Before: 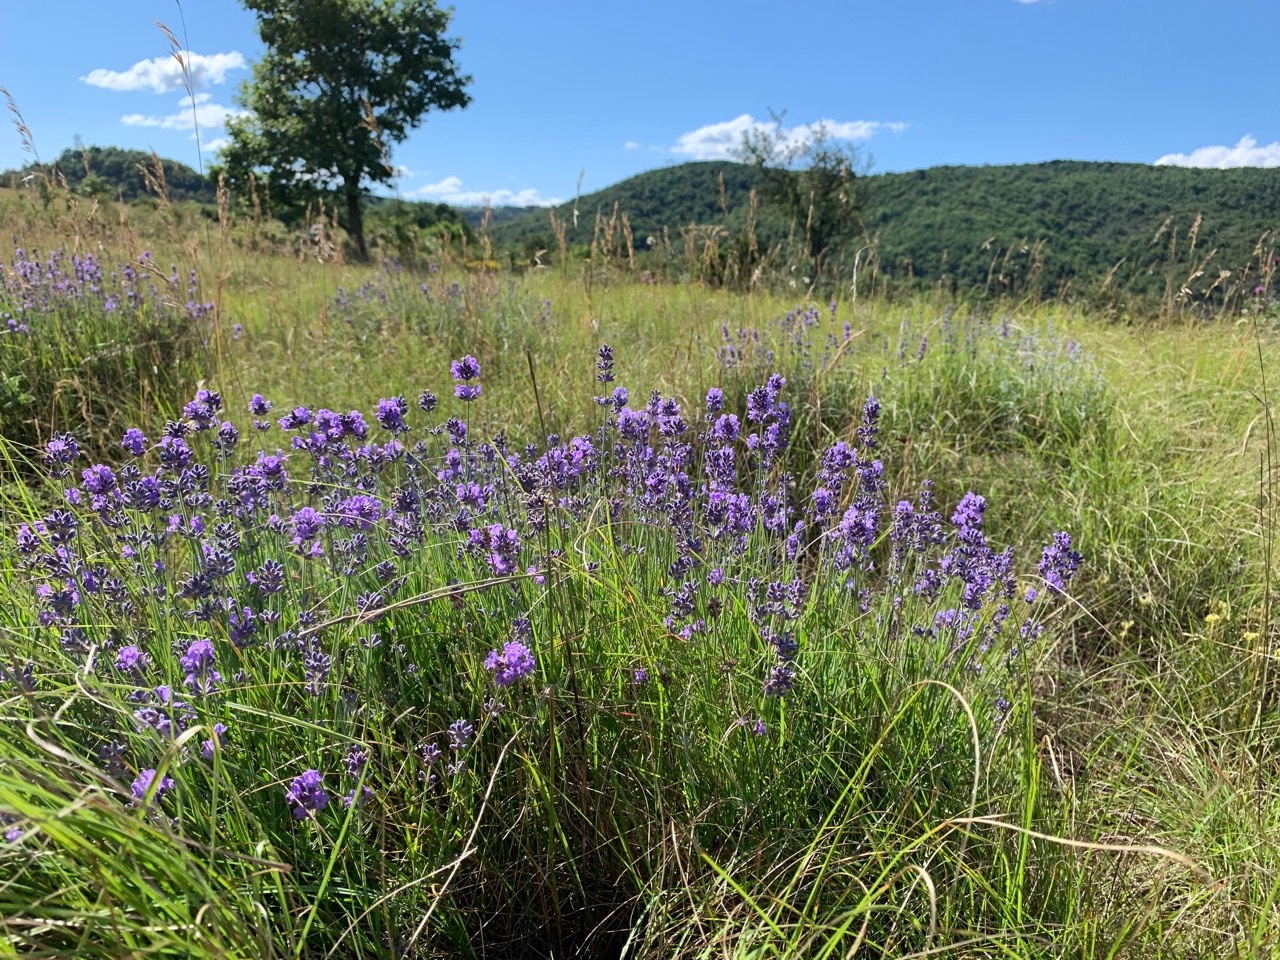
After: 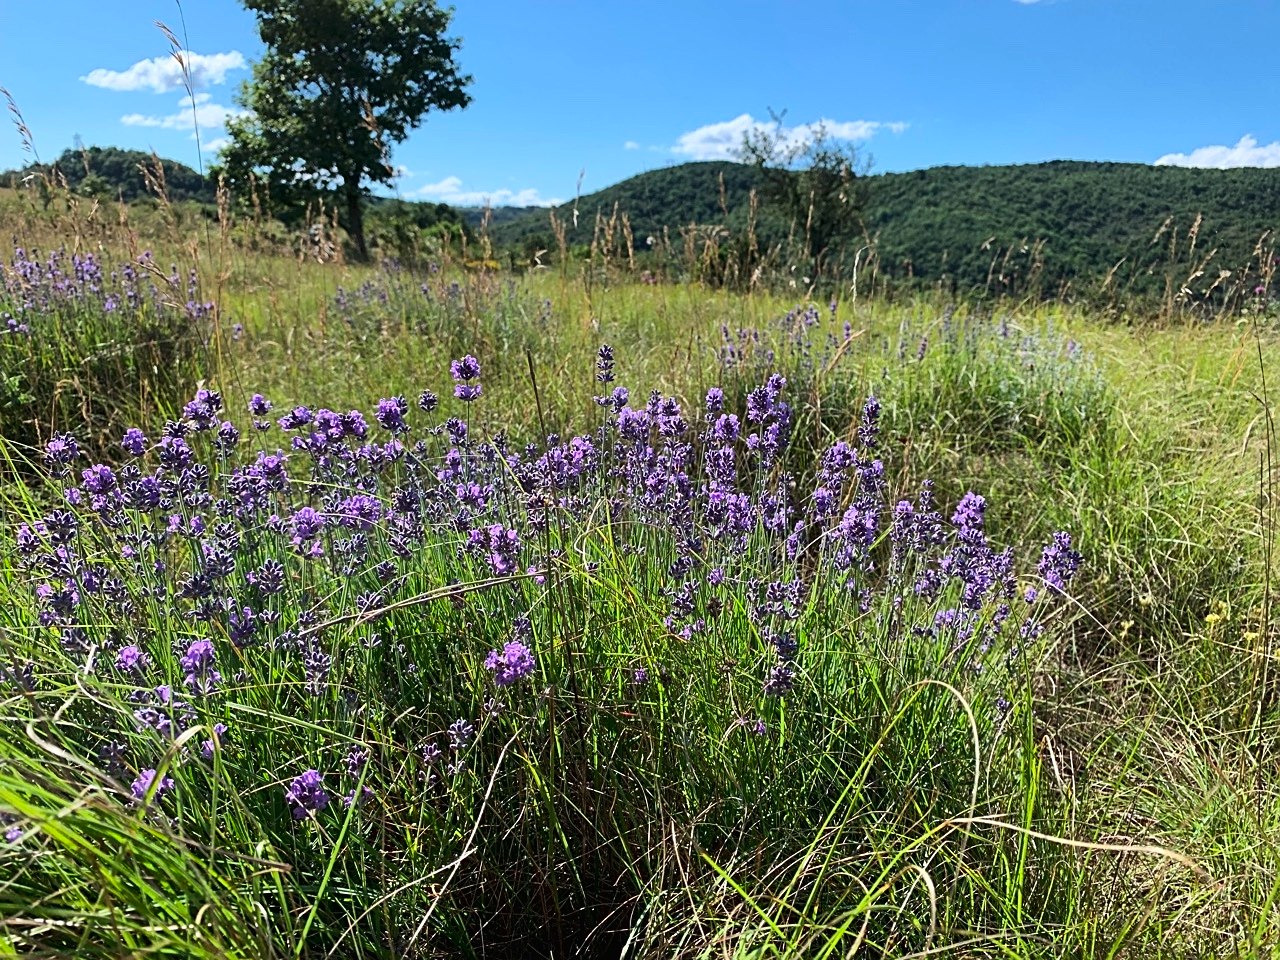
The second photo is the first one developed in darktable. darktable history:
tone curve: curves: ch0 [(0.016, 0.011) (0.204, 0.146) (0.515, 0.476) (0.78, 0.795) (1, 0.981)], color space Lab, linked channels, preserve colors none
white balance: red 0.988, blue 1.017
sharpen: on, module defaults
